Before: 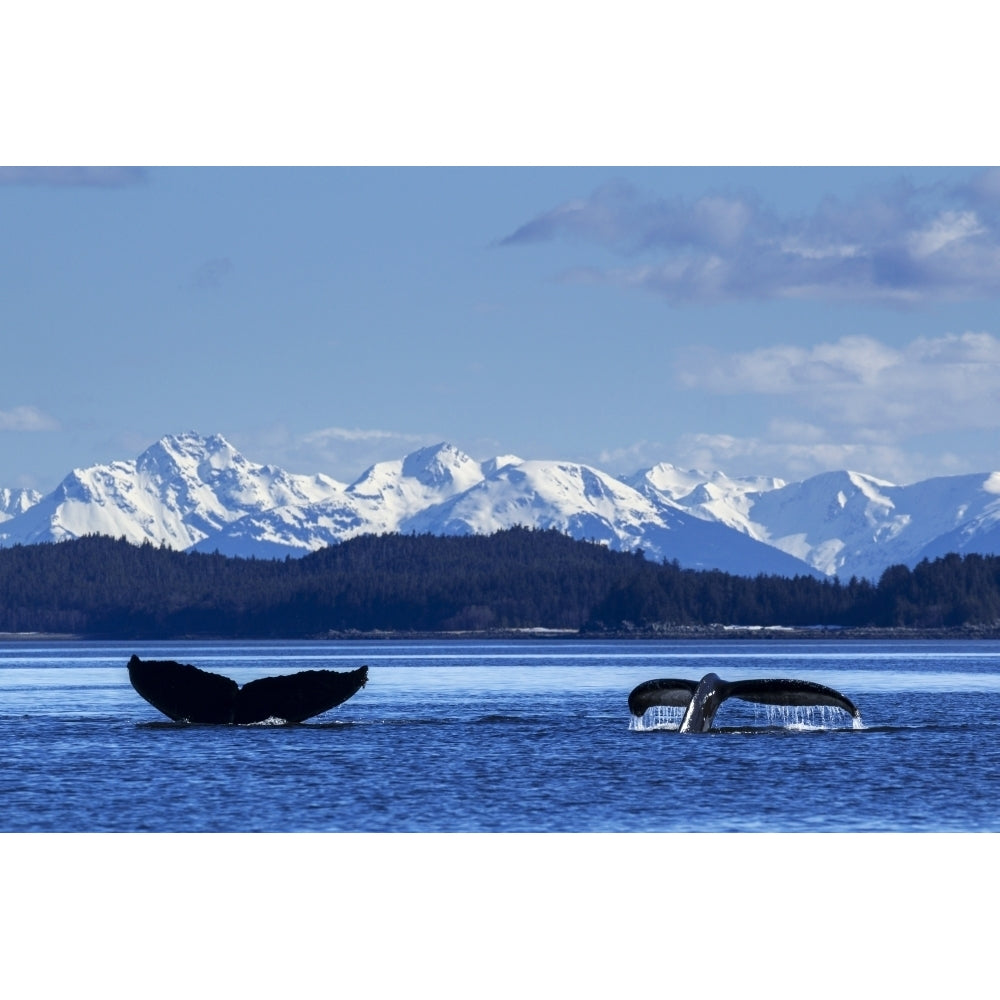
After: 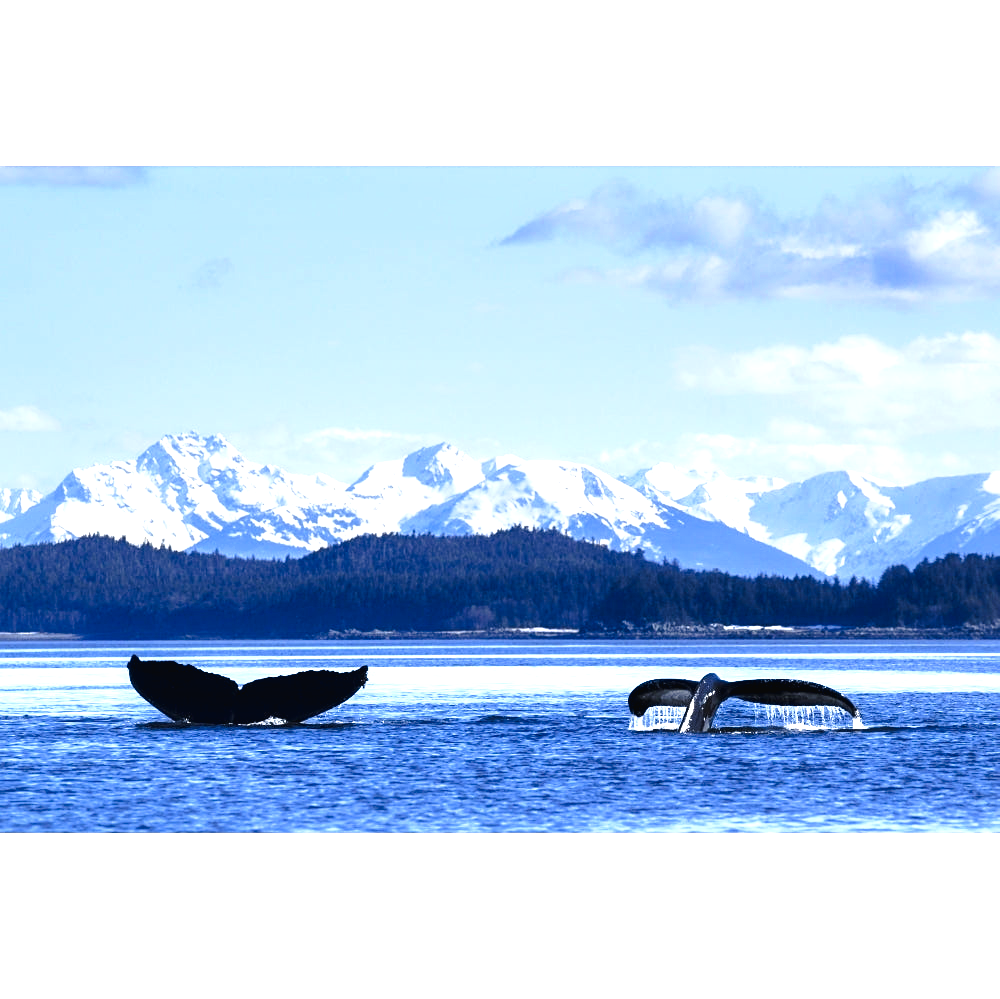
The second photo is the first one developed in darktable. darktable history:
contrast equalizer: octaves 7, y [[0.579, 0.58, 0.505, 0.5, 0.5, 0.5], [0.5 ×6], [0.5 ×6], [0 ×6], [0 ×6]]
tone curve: curves: ch0 [(0, 0.021) (0.059, 0.053) (0.212, 0.18) (0.337, 0.304) (0.495, 0.505) (0.725, 0.731) (0.89, 0.919) (1, 1)]; ch1 [(0, 0) (0.094, 0.081) (0.285, 0.299) (0.403, 0.436) (0.479, 0.475) (0.54, 0.55) (0.615, 0.637) (0.683, 0.688) (1, 1)]; ch2 [(0, 0) (0.257, 0.217) (0.434, 0.434) (0.498, 0.507) (0.527, 0.542) (0.597, 0.587) (0.658, 0.595) (1, 1)], preserve colors none
sharpen: amount 0.216
crop: bottom 0.075%
exposure: exposure 1.224 EV, compensate exposure bias true, compensate highlight preservation false
